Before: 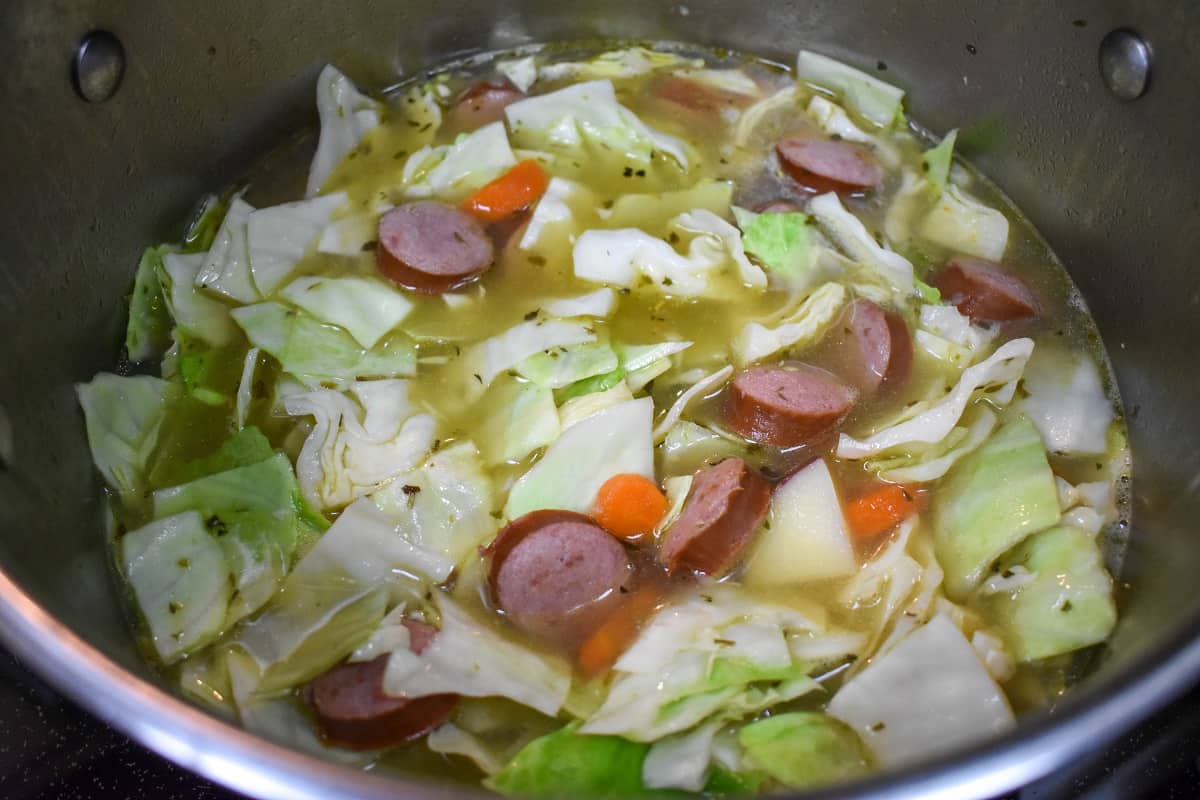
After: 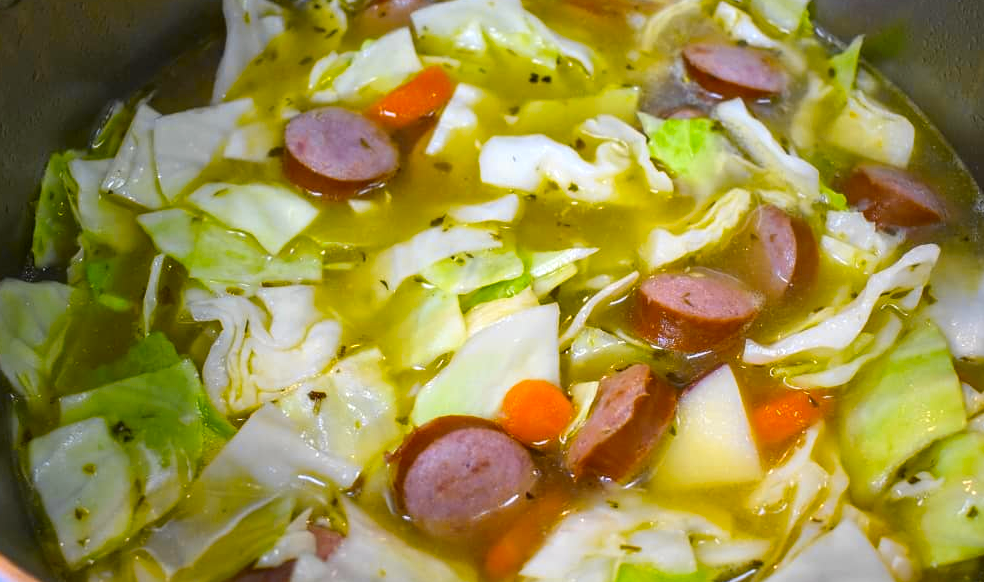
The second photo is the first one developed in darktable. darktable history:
exposure: black level correction 0, exposure 0.2 EV, compensate exposure bias true, compensate highlight preservation false
color contrast: green-magenta contrast 1.12, blue-yellow contrast 1.95, unbound 0
crop: left 7.856%, top 11.836%, right 10.12%, bottom 15.387%
